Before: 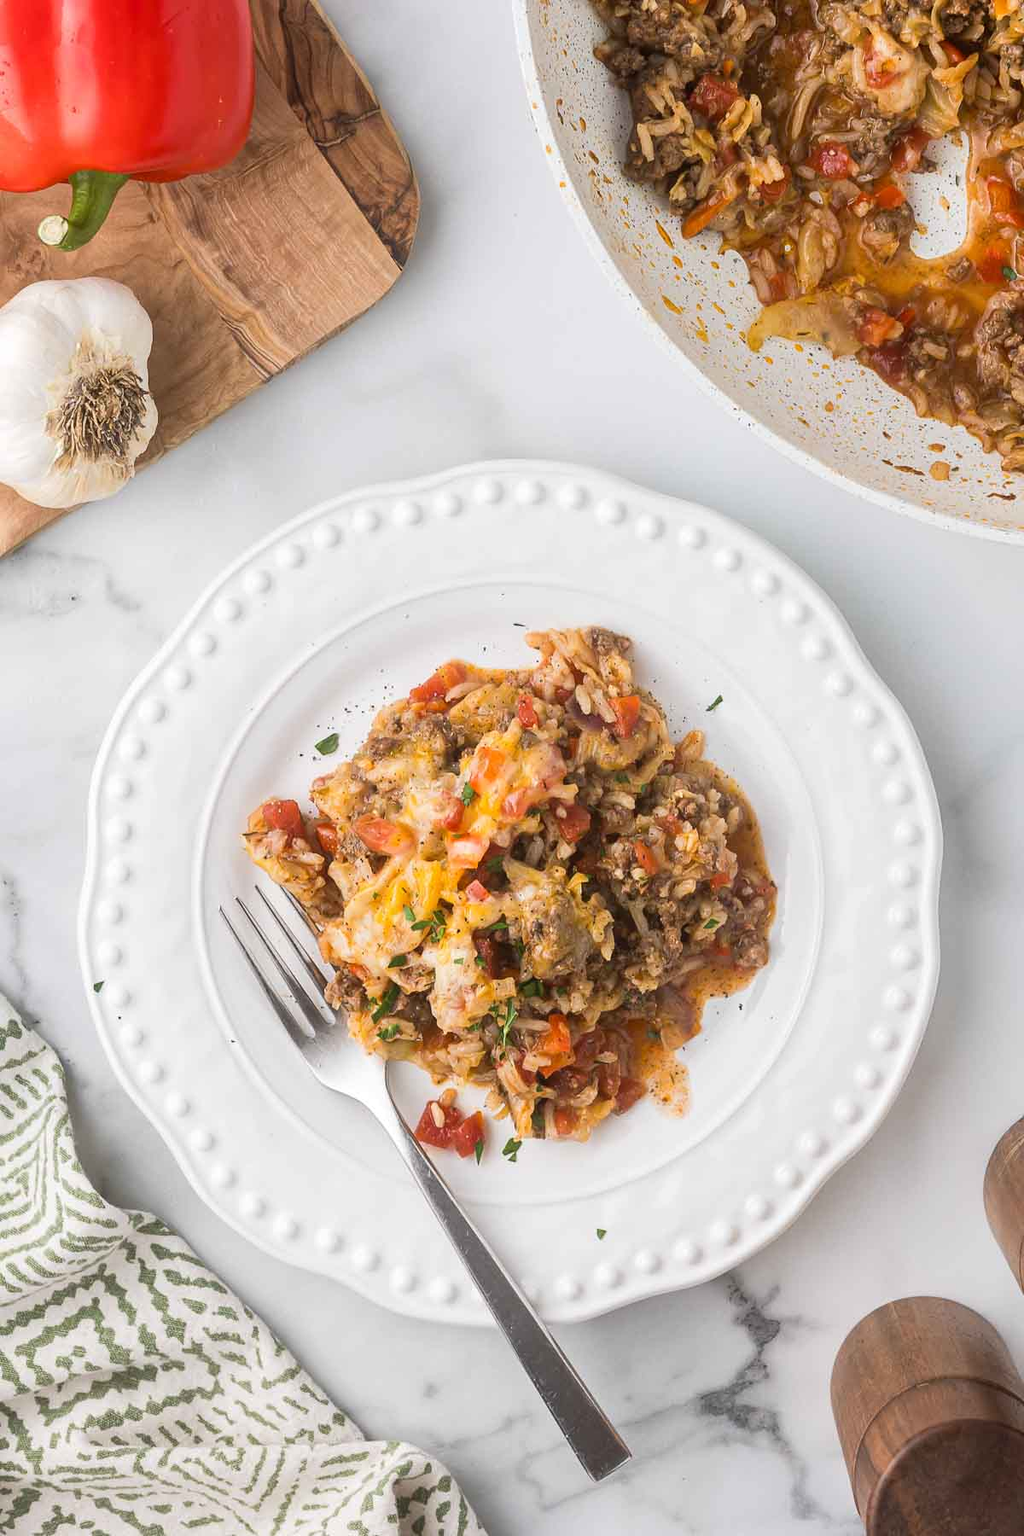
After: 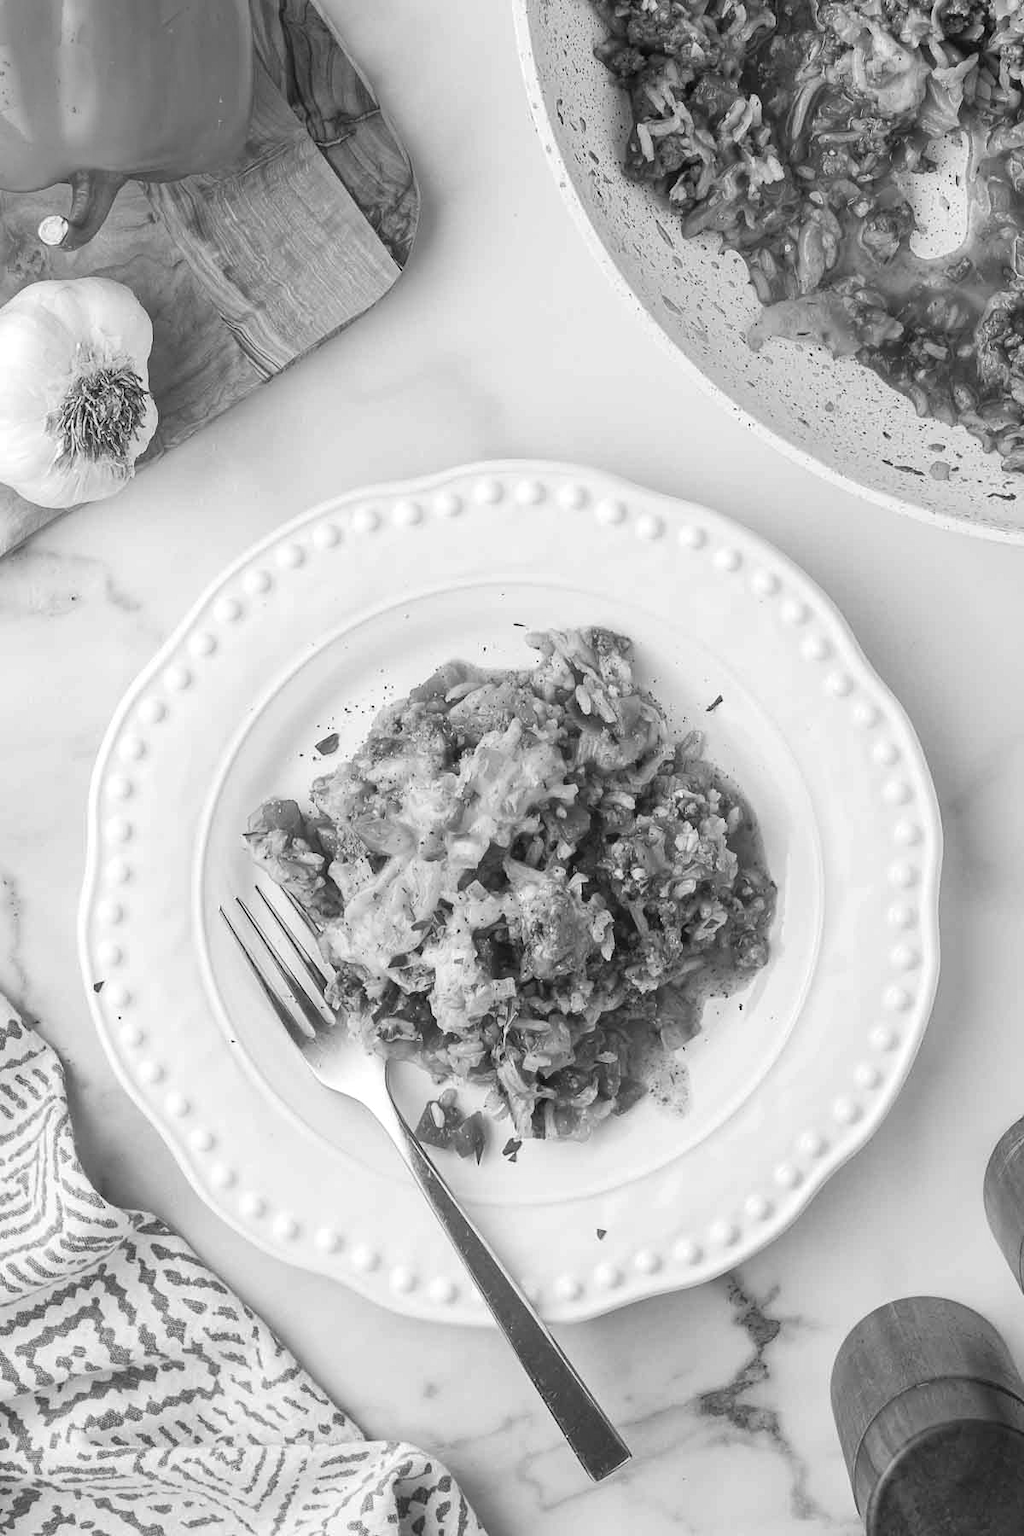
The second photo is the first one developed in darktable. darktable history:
white balance: red 1.05, blue 1.072
haze removal: compatibility mode true, adaptive false
monochrome: on, module defaults
